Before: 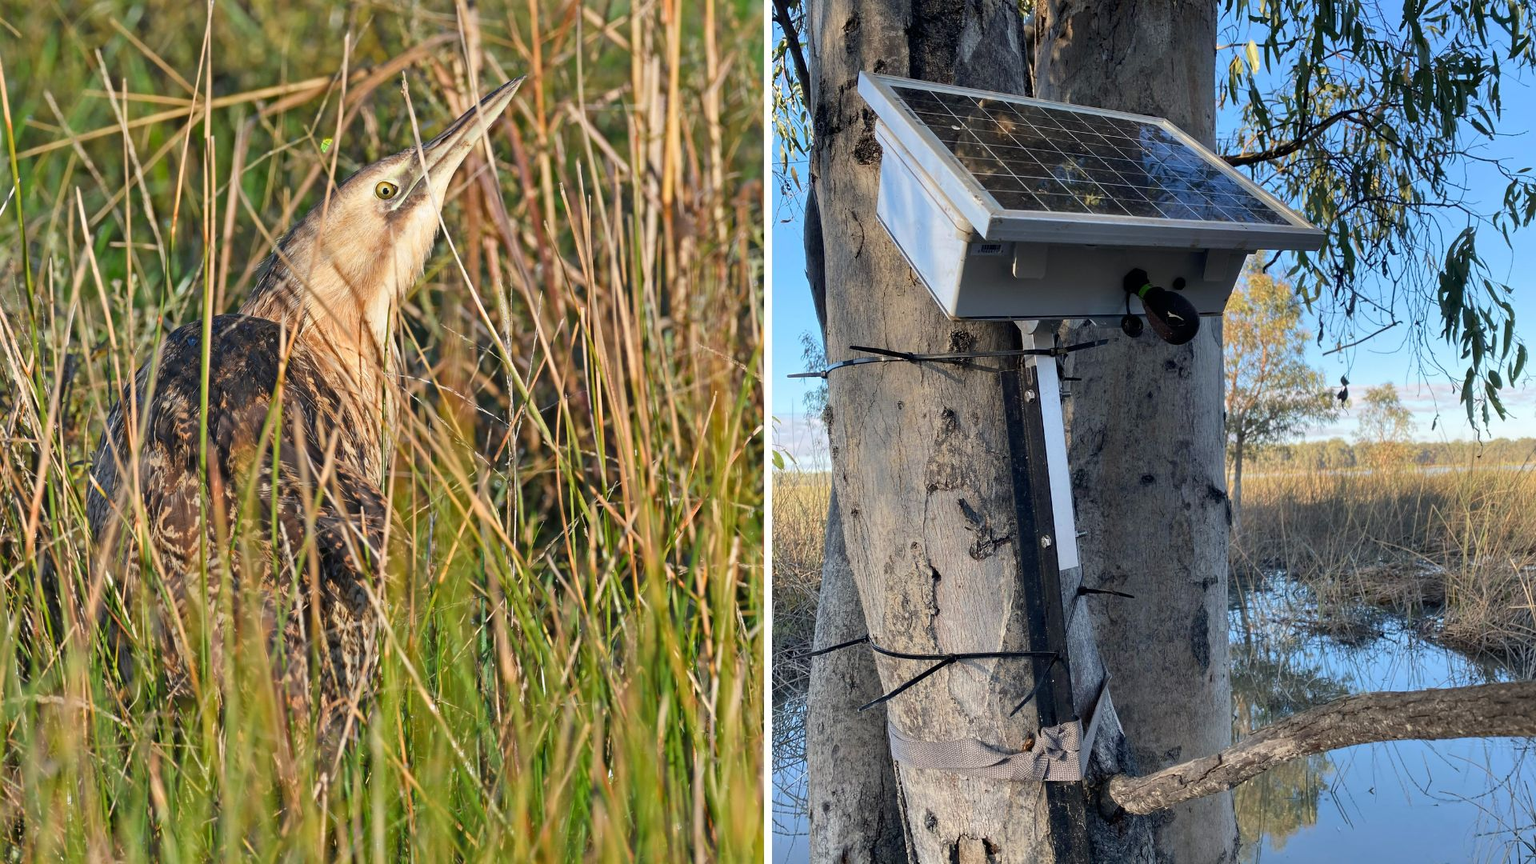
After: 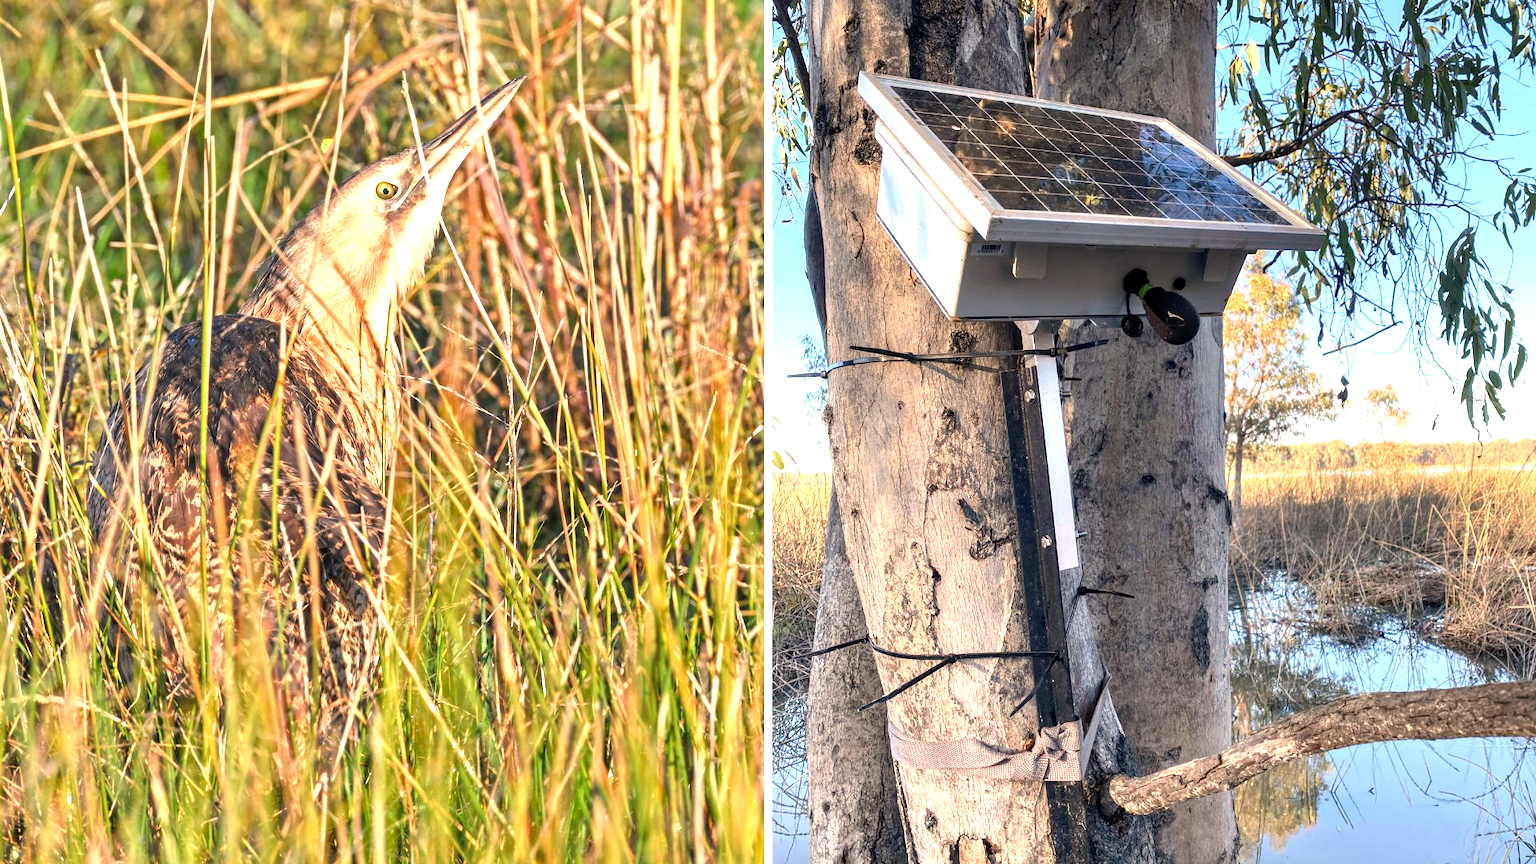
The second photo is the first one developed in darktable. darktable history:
exposure: black level correction 0, exposure 1 EV, compensate exposure bias true, compensate highlight preservation false
local contrast: on, module defaults
white balance: red 1.127, blue 0.943
